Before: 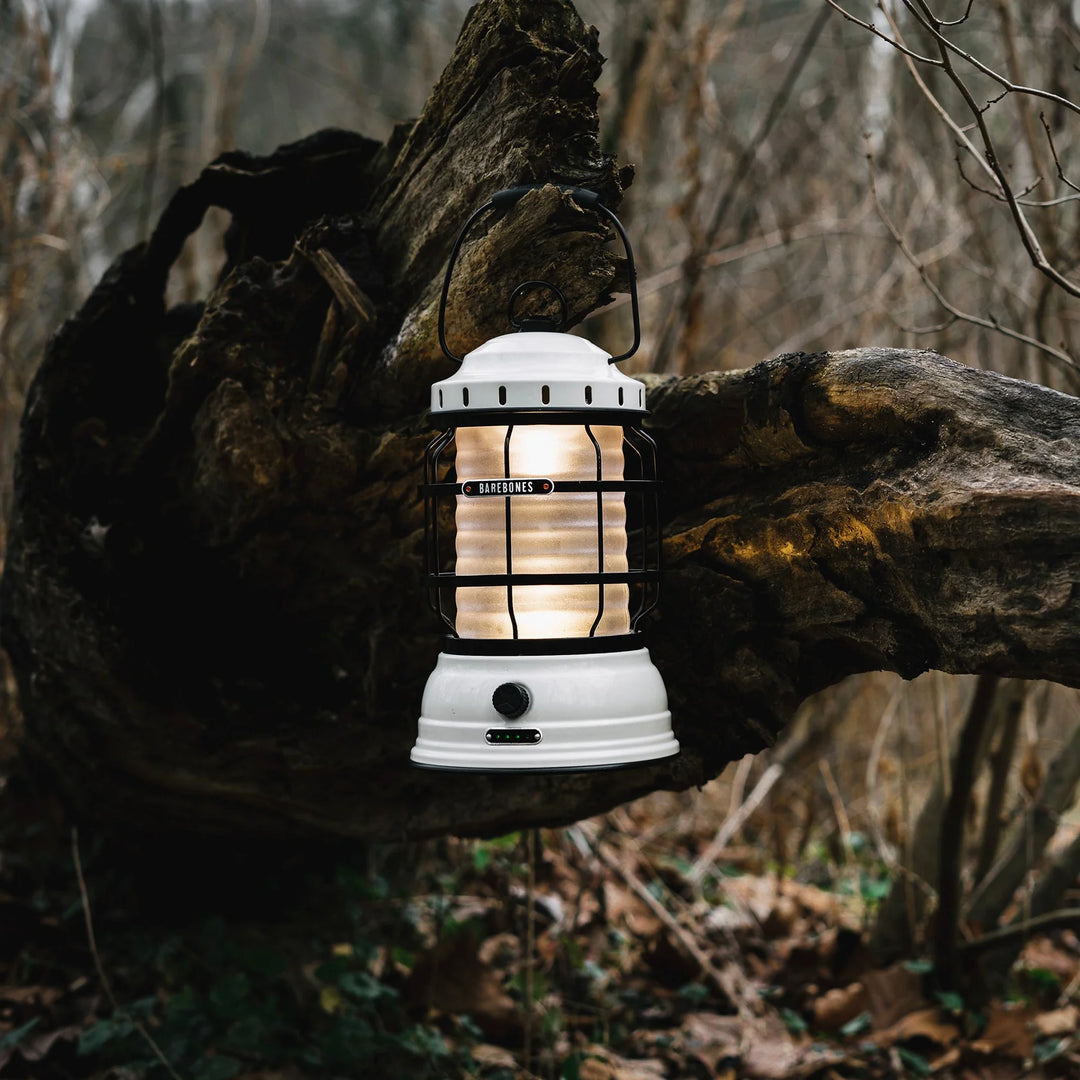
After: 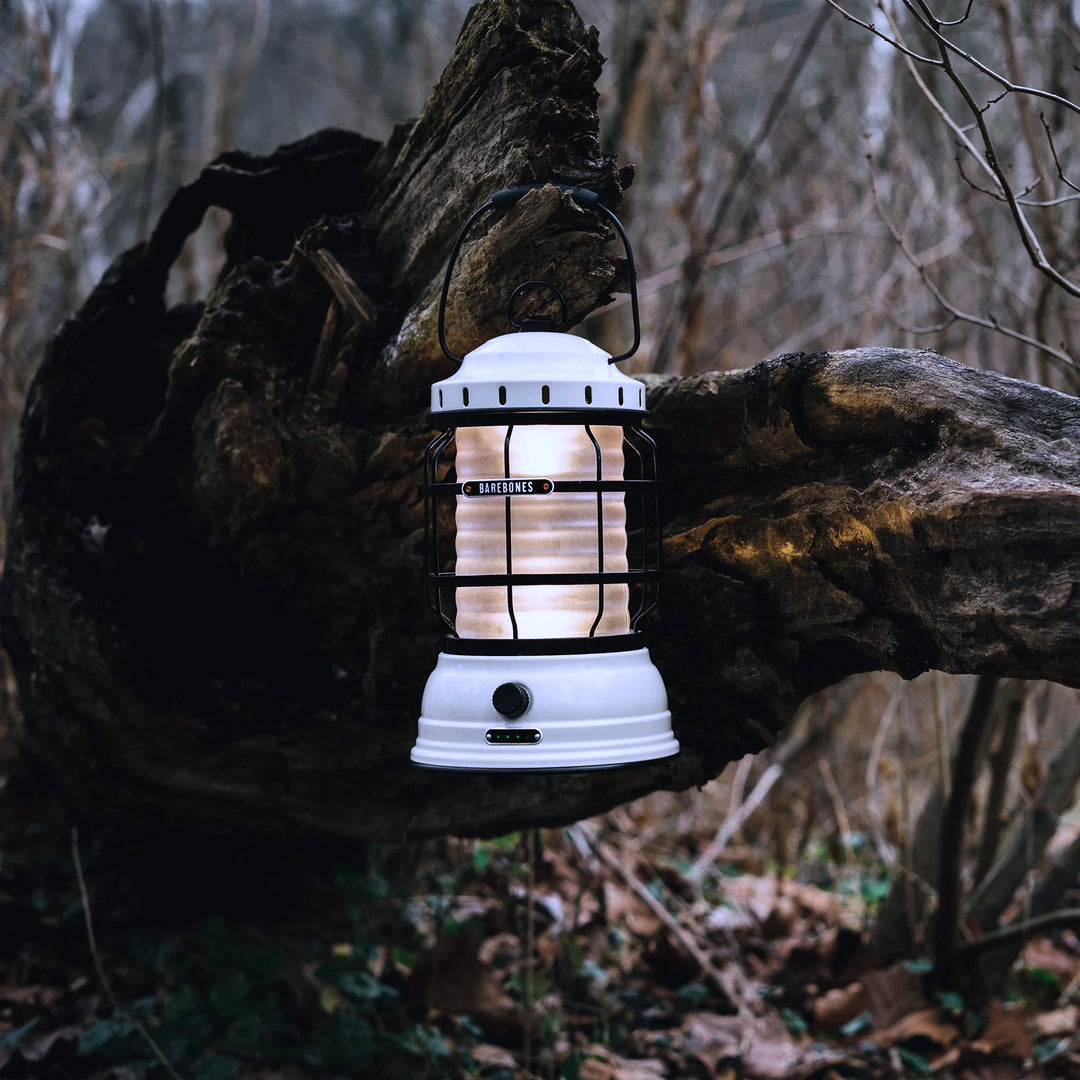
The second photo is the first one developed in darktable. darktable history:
color calibration: gray › normalize channels true, illuminant as shot in camera, x 0.379, y 0.397, temperature 4137.84 K, gamut compression 0.015
